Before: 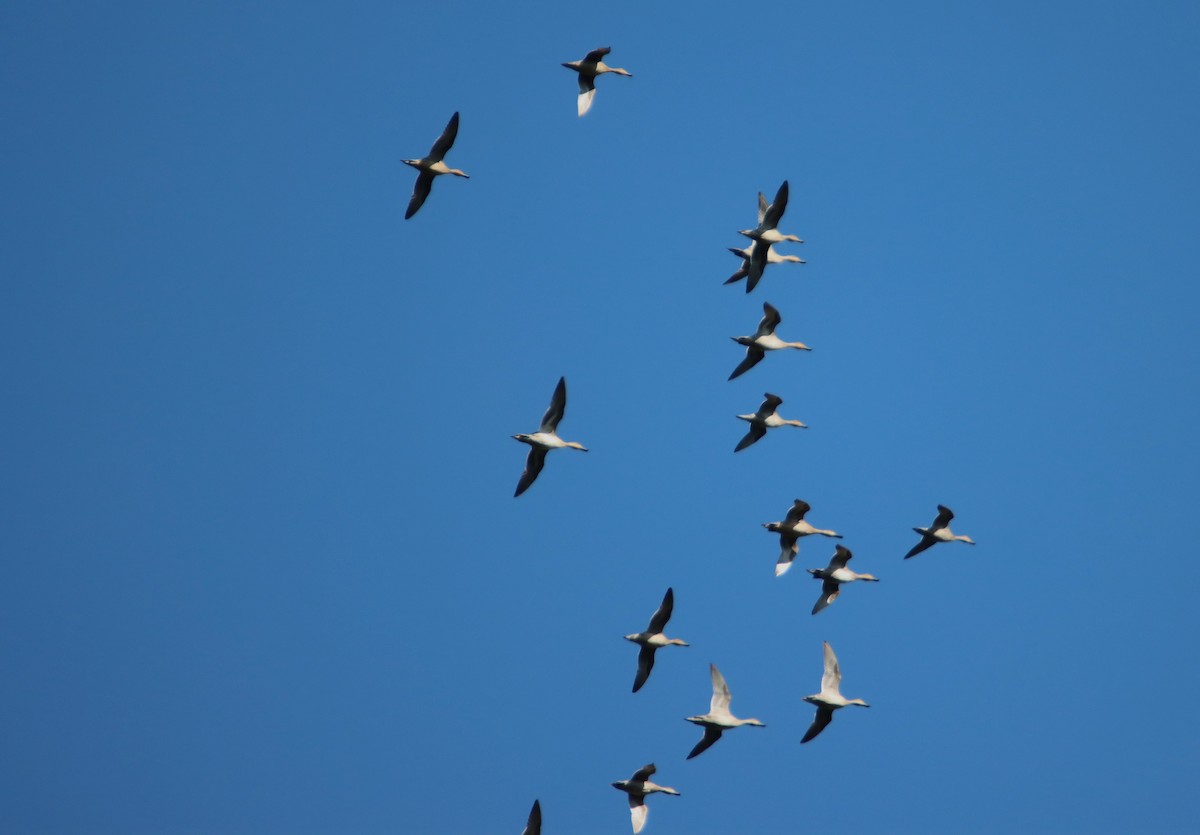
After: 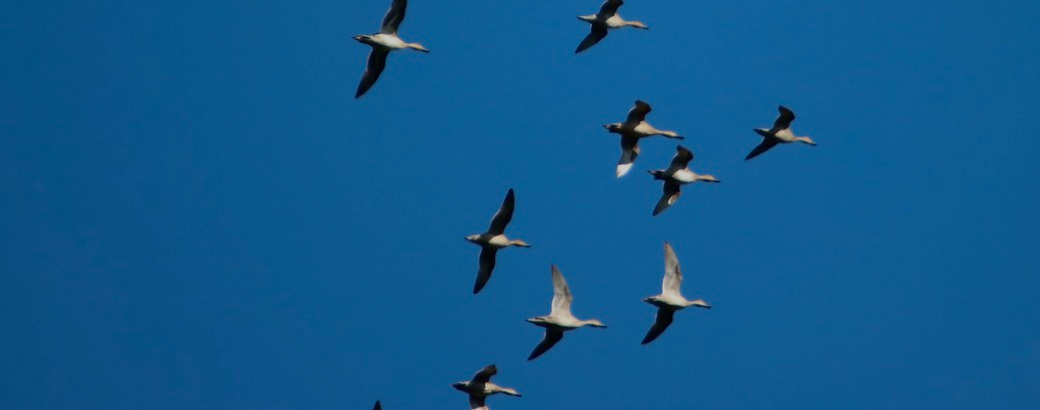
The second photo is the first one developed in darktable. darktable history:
base curve: curves: ch0 [(0, 0) (0.74, 0.67) (1, 1)]
crop and rotate: left 13.292%, top 47.904%, bottom 2.884%
contrast brightness saturation: contrast 0.067, brightness -0.132, saturation 0.05
